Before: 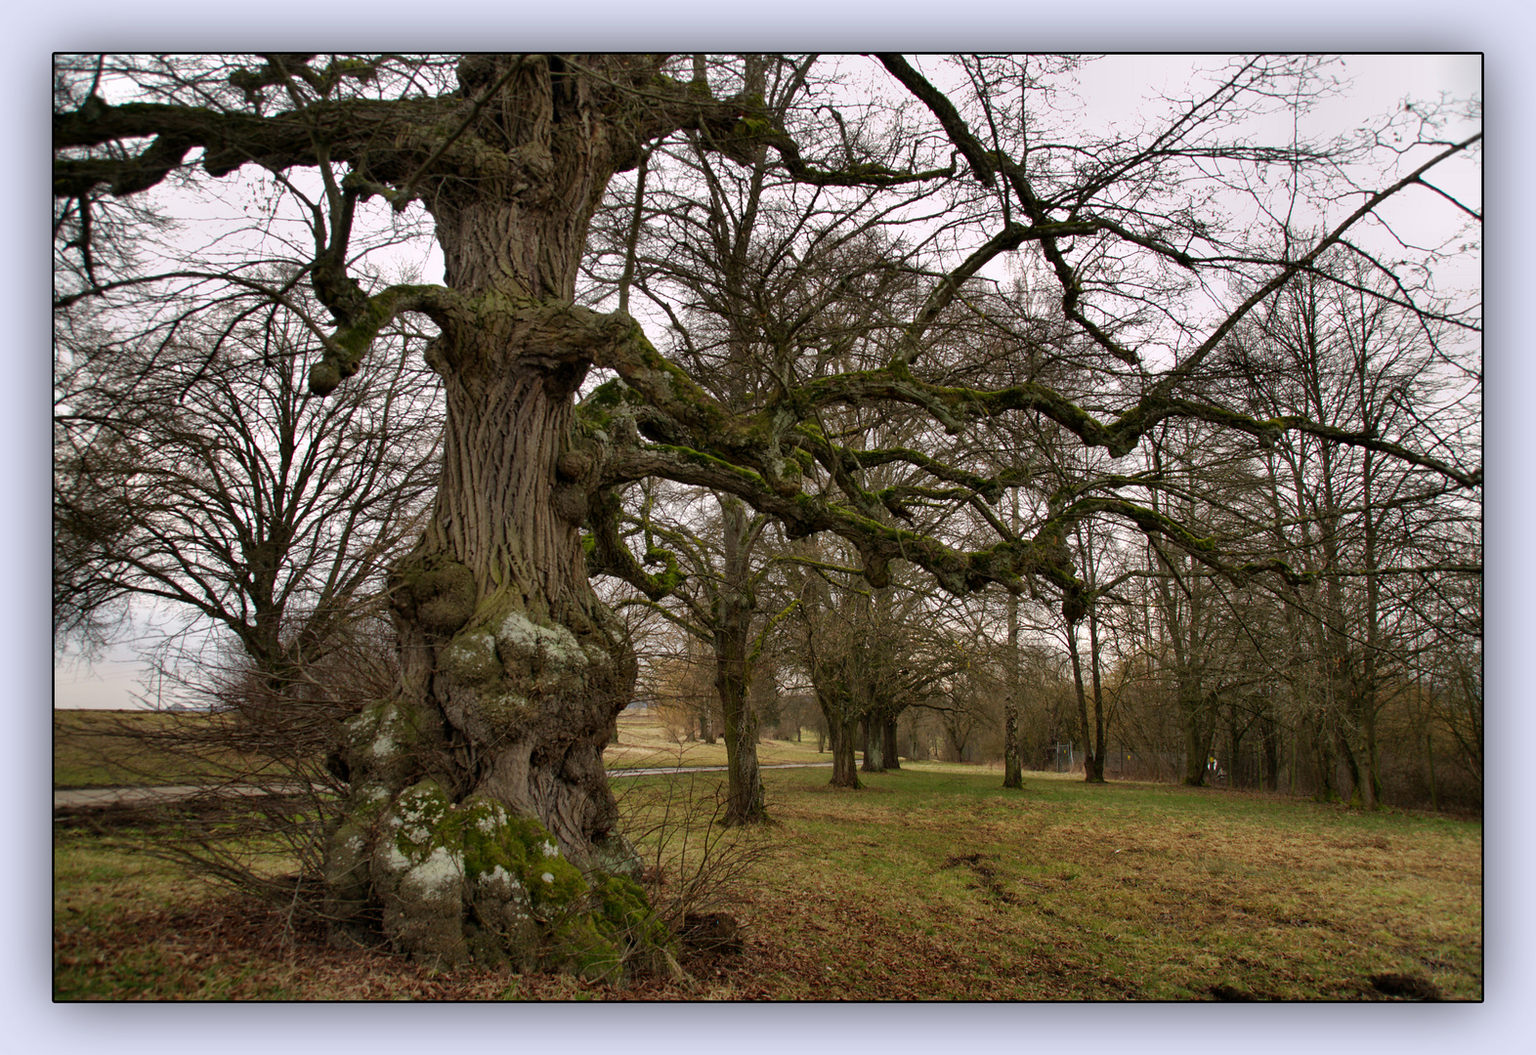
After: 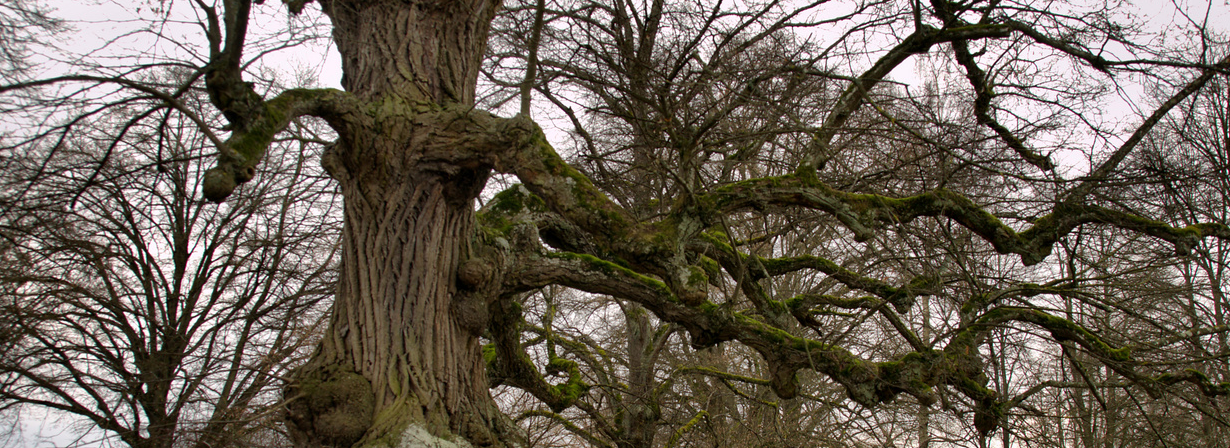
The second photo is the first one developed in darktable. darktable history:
crop: left 7.216%, top 18.808%, right 14.505%, bottom 39.701%
